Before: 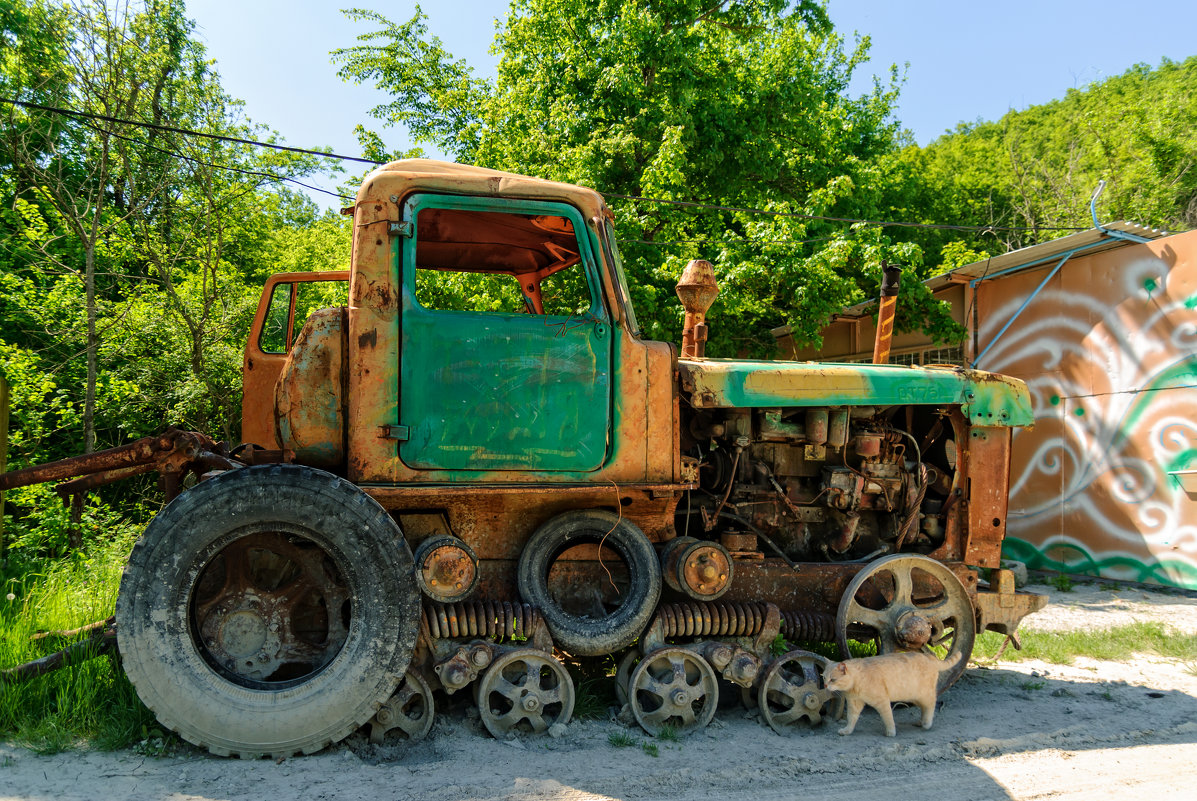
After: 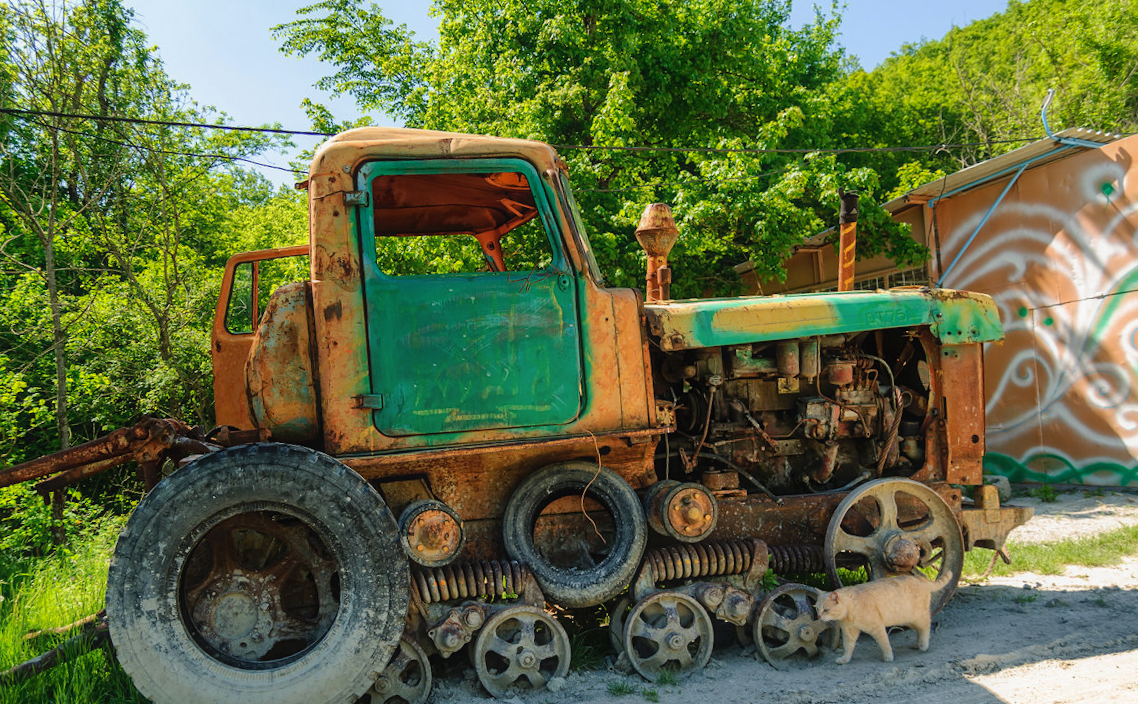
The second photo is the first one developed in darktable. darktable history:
shadows and highlights: soften with gaussian
contrast equalizer: y [[0.5, 0.488, 0.462, 0.461, 0.491, 0.5], [0.5 ×6], [0.5 ×6], [0 ×6], [0 ×6]]
rotate and perspective: rotation -5°, crop left 0.05, crop right 0.952, crop top 0.11, crop bottom 0.89
